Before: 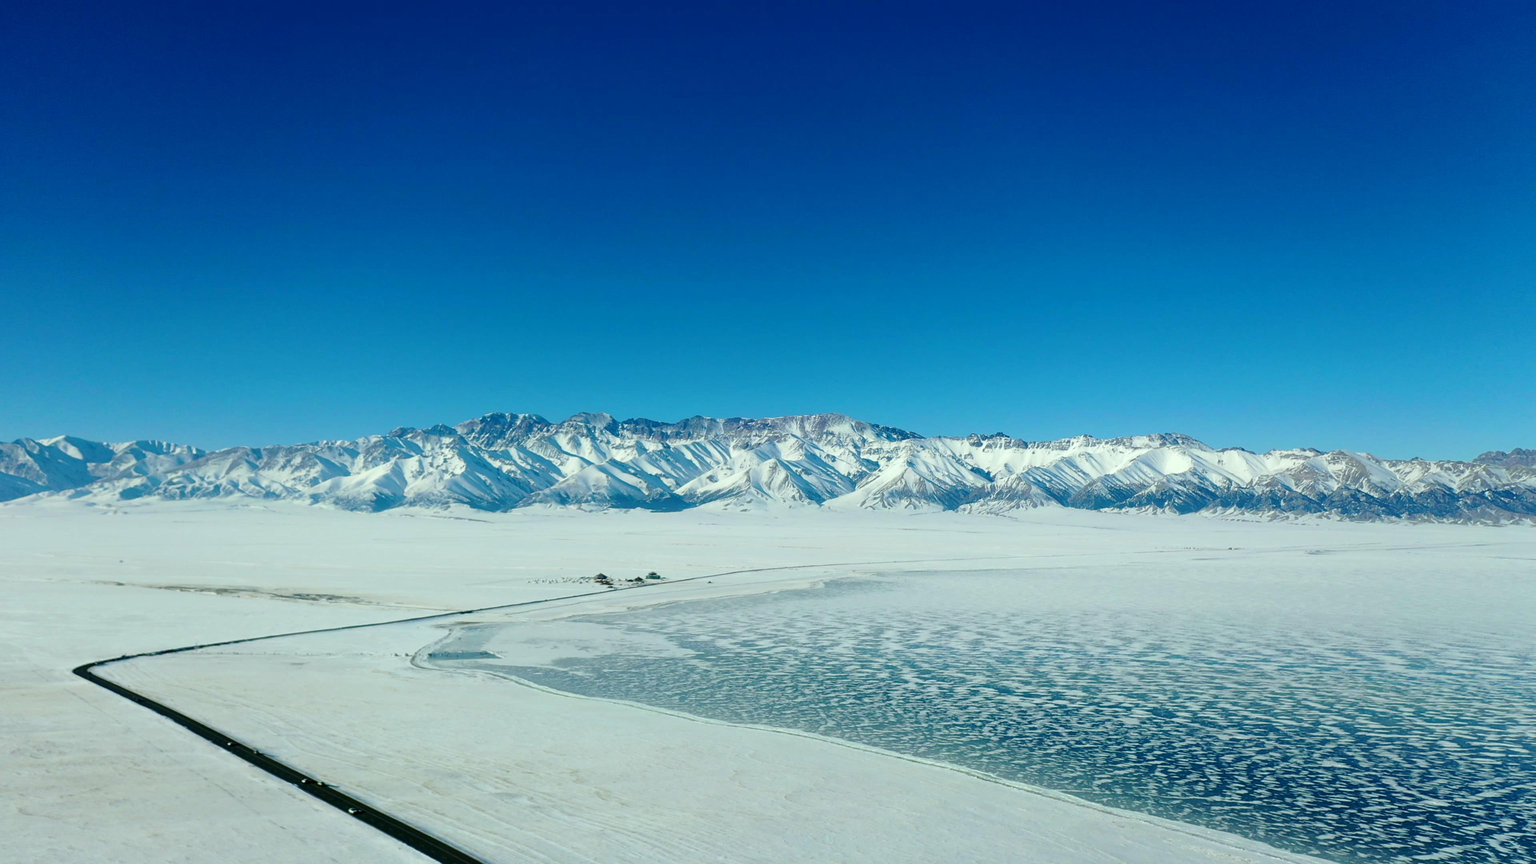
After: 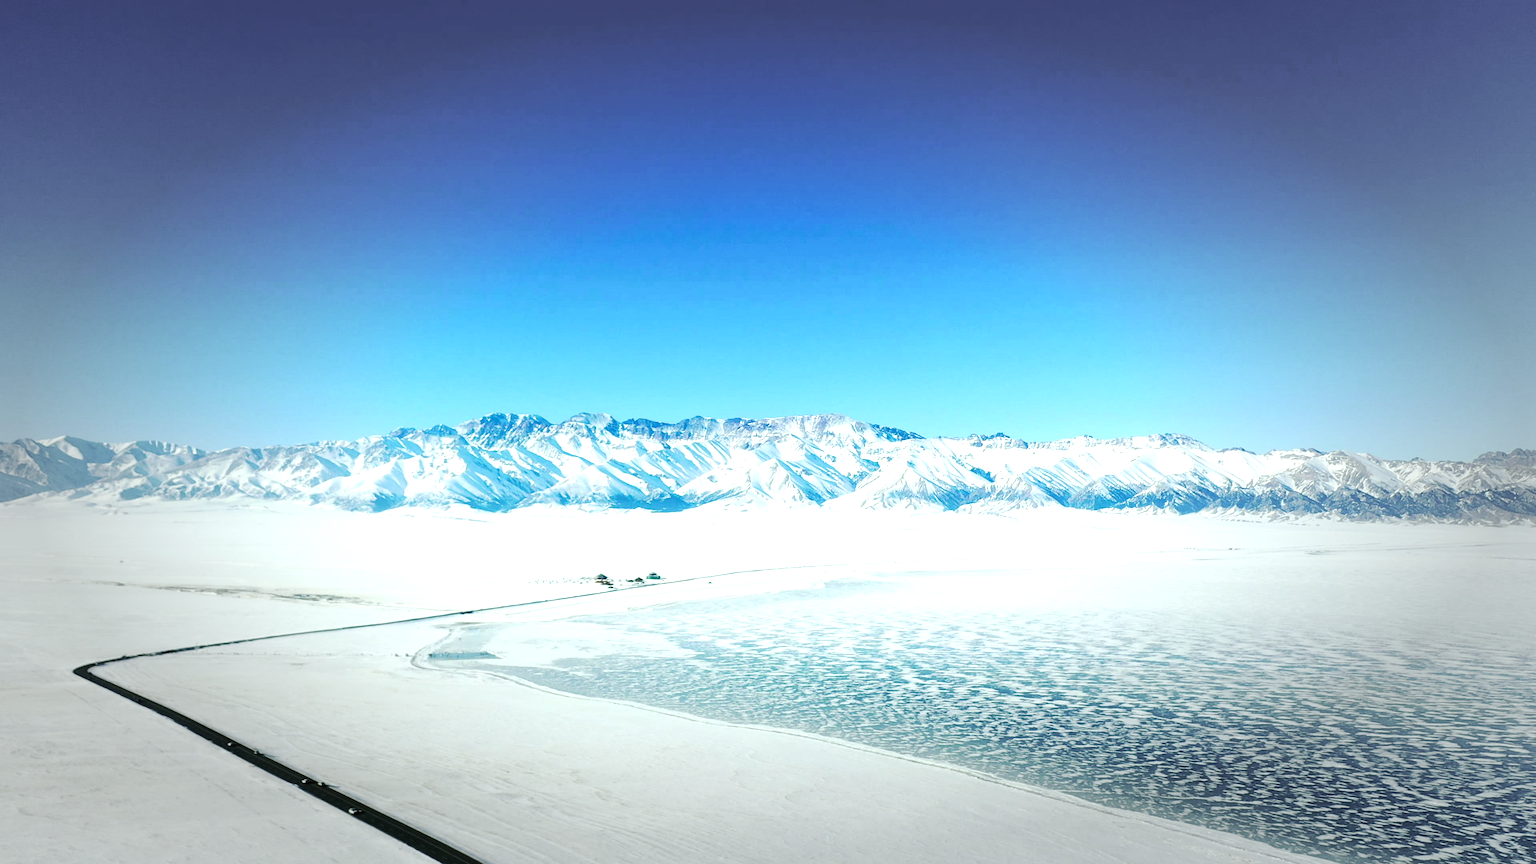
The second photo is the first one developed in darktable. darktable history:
exposure: exposure 1.166 EV, compensate highlight preservation false
tone curve: curves: ch0 [(0, 0.028) (0.138, 0.156) (0.468, 0.516) (0.754, 0.823) (1, 1)], preserve colors none
vignetting: fall-off start 47.76%, automatic ratio true, width/height ratio 1.289
